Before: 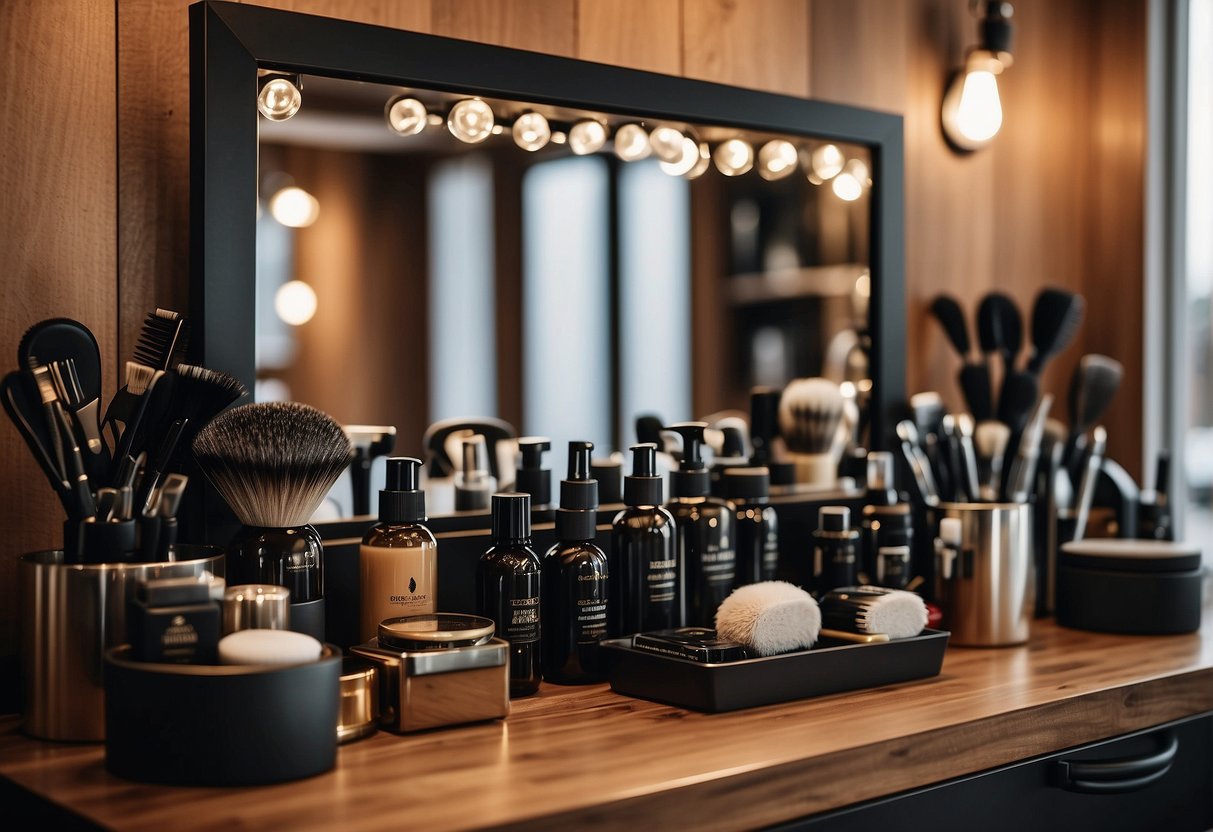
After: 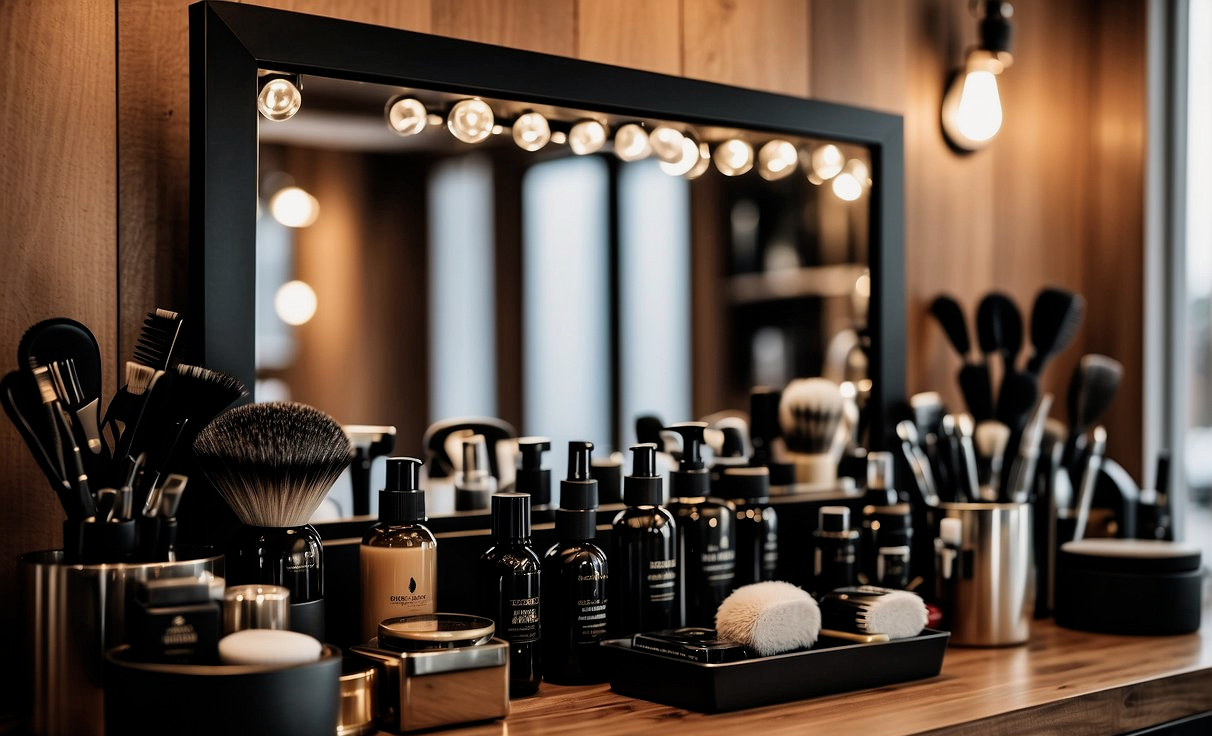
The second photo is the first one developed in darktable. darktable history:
exposure: black level correction 0.001, compensate highlight preservation false
filmic rgb: black relative exposure -12.8 EV, white relative exposure 2.8 EV, threshold 3 EV, target black luminance 0%, hardness 8.54, latitude 70.41%, contrast 1.133, shadows ↔ highlights balance -0.395%, color science v4 (2020), enable highlight reconstruction true
crop and rotate: top 0%, bottom 11.49%
